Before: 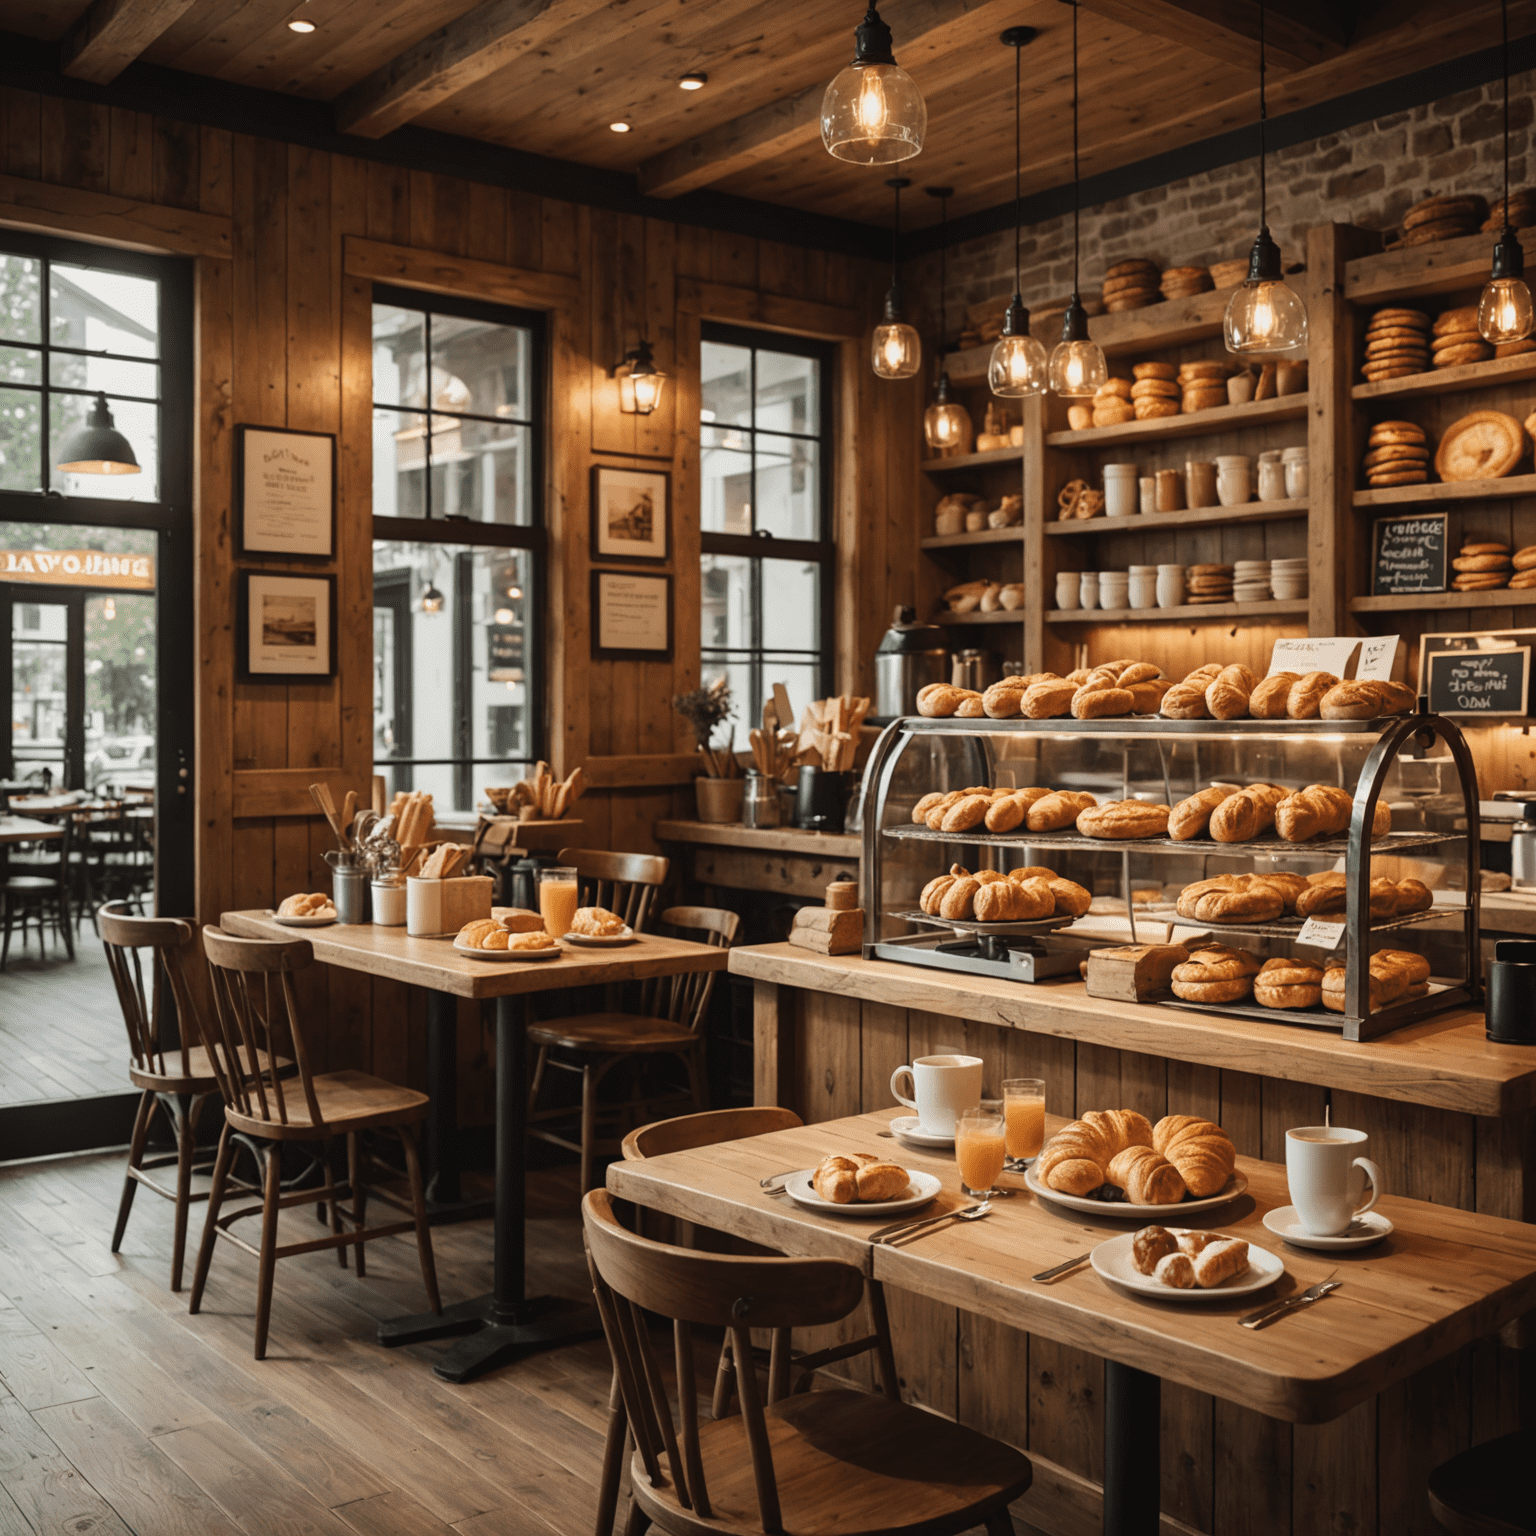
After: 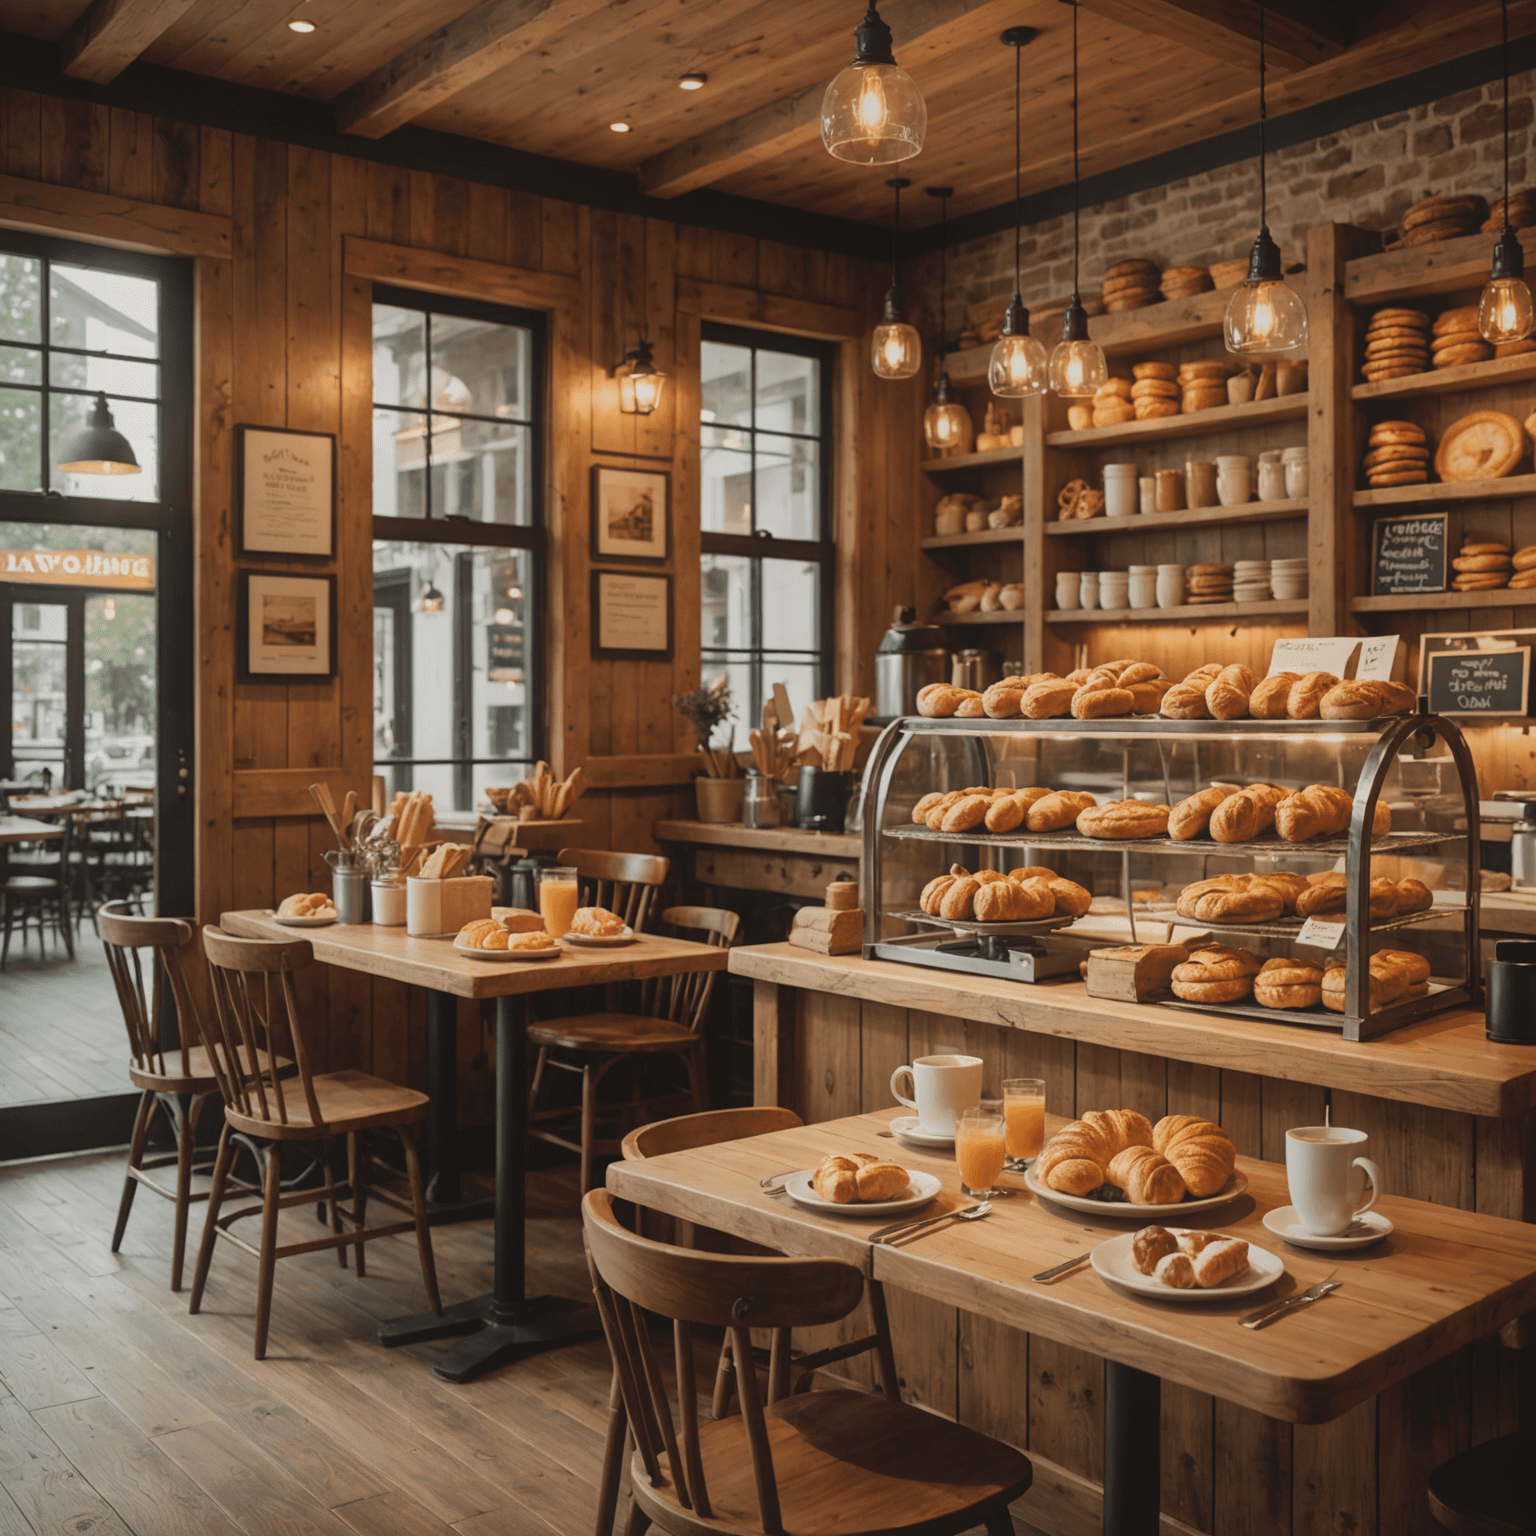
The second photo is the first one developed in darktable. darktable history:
shadows and highlights: on, module defaults
contrast equalizer: octaves 7, y [[0.6 ×6], [0.55 ×6], [0 ×6], [0 ×6], [0 ×6]], mix -0.3
